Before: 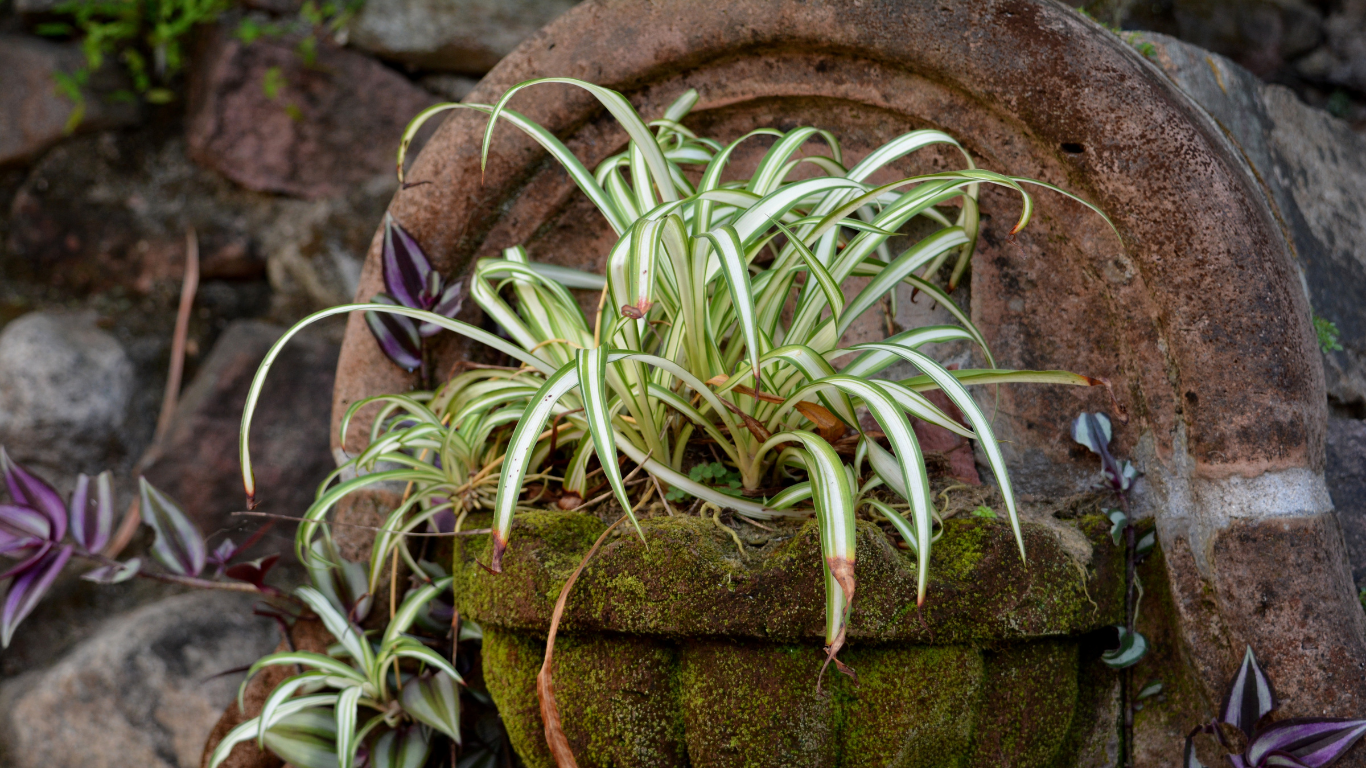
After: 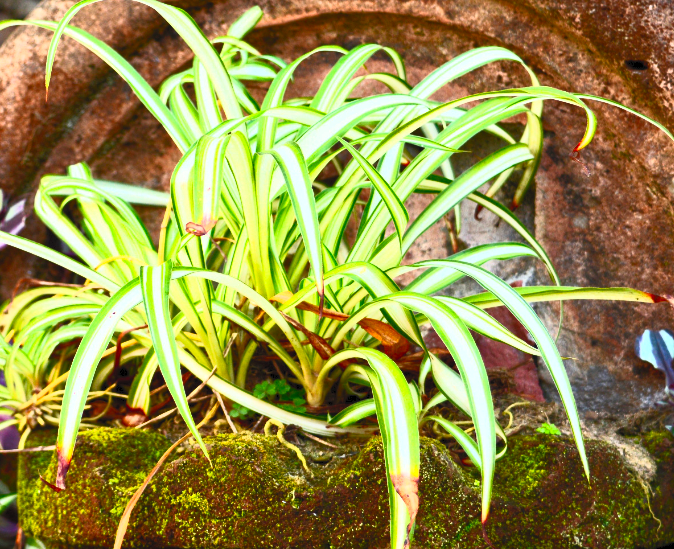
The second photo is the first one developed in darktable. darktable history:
contrast brightness saturation: contrast 0.999, brightness 0.991, saturation 0.987
crop: left 31.985%, top 10.934%, right 18.666%, bottom 17.485%
color correction: highlights a* -2.52, highlights b* 2.33
